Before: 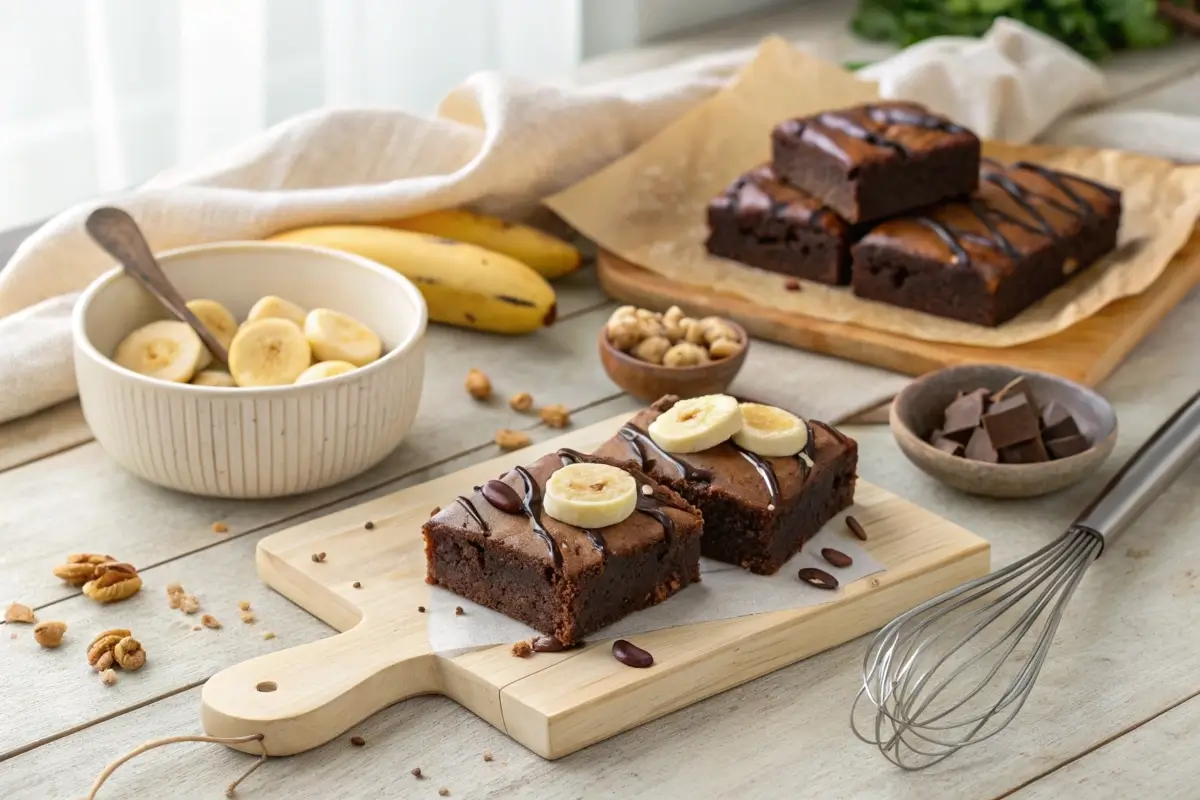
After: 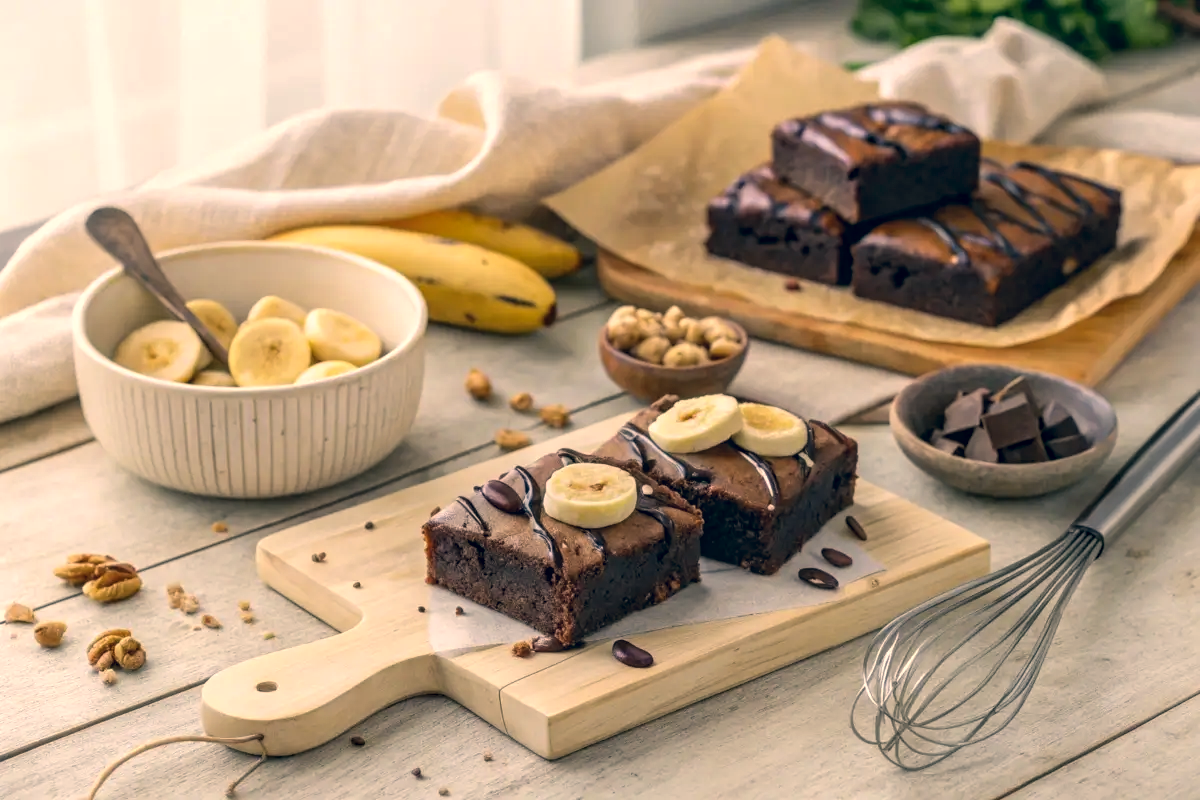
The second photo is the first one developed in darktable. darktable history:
local contrast: on, module defaults
color correction: highlights a* 10.29, highlights b* 14.38, shadows a* -10.08, shadows b* -14.81
